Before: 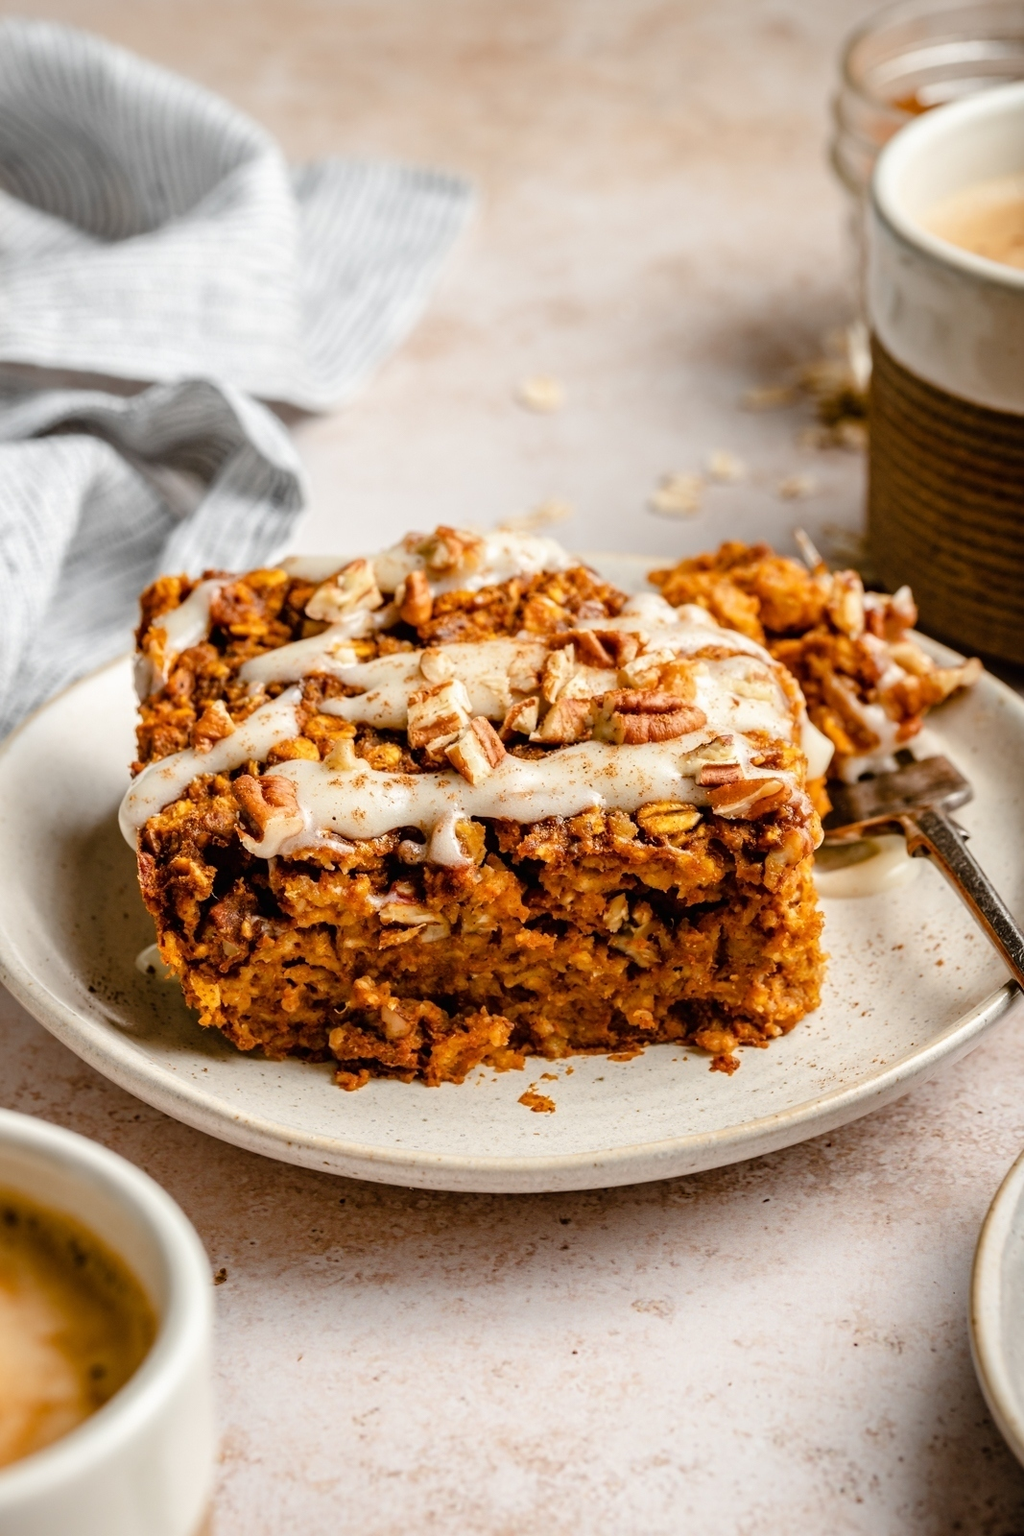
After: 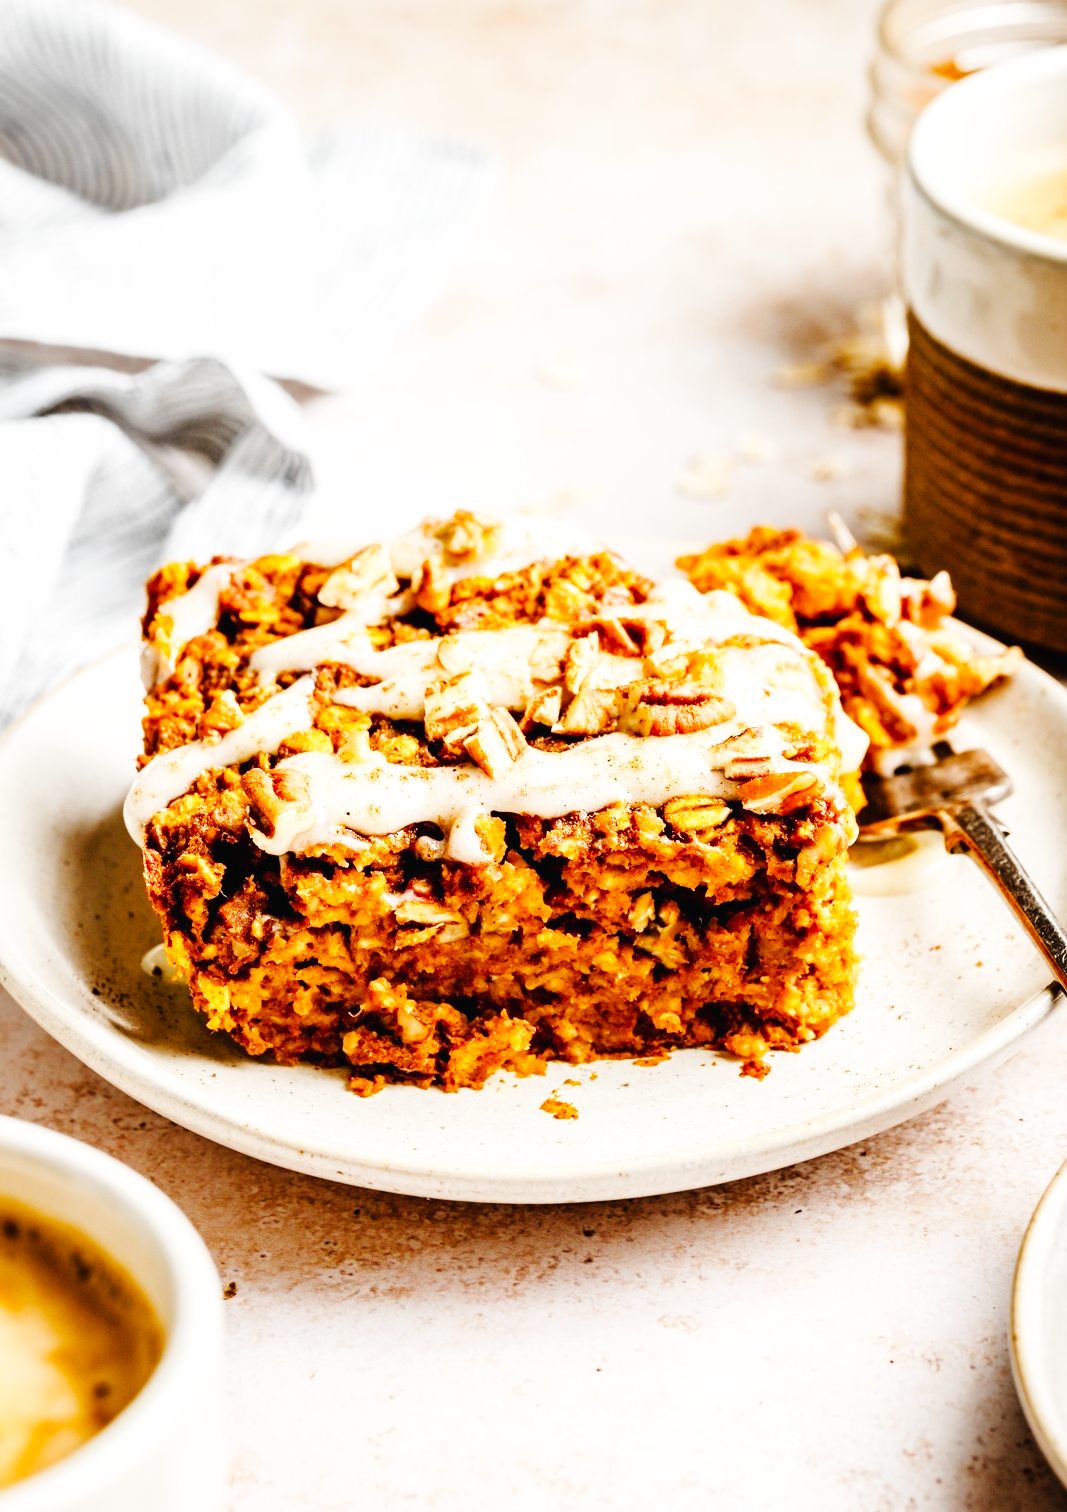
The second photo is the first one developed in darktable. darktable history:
base curve: curves: ch0 [(0, 0.003) (0.001, 0.002) (0.006, 0.004) (0.02, 0.022) (0.048, 0.086) (0.094, 0.234) (0.162, 0.431) (0.258, 0.629) (0.385, 0.8) (0.548, 0.918) (0.751, 0.988) (1, 1)], preserve colors none
crop and rotate: top 2.479%, bottom 3.018%
